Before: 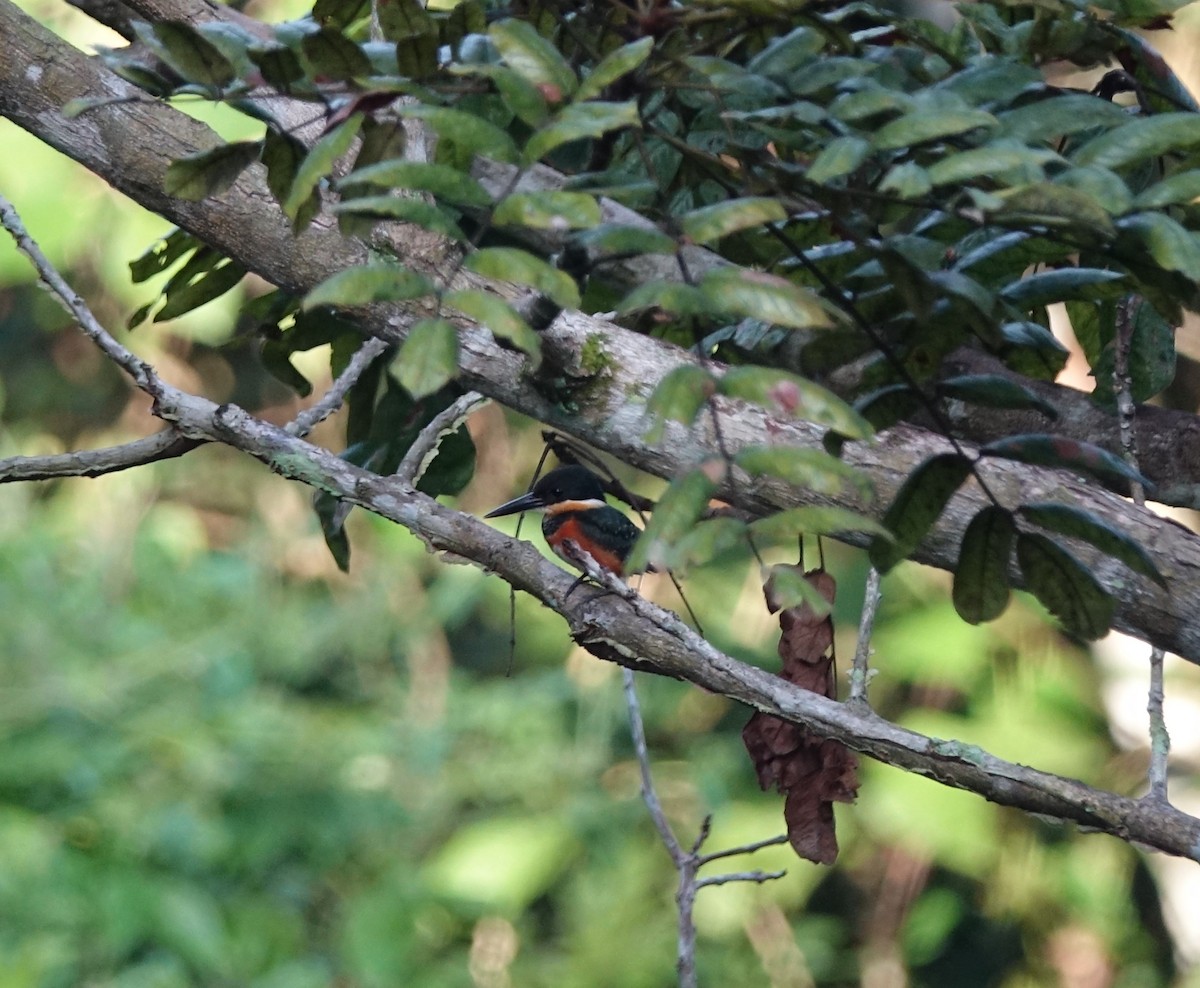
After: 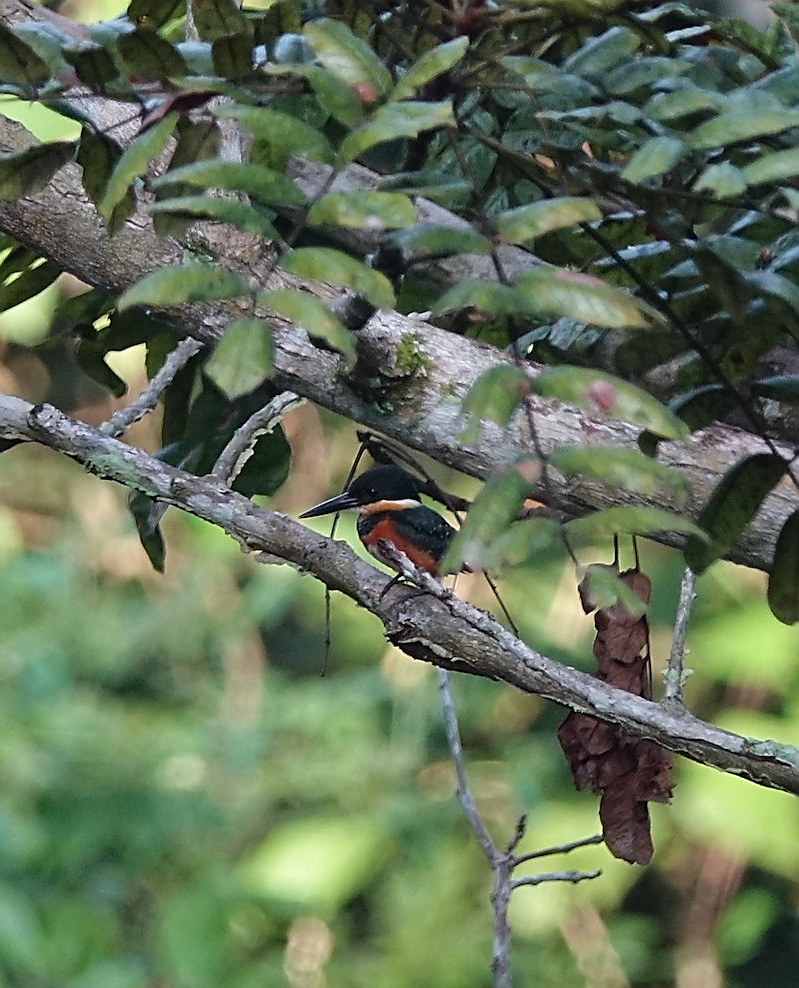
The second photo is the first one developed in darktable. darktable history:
sharpen: radius 1.4, amount 1.25, threshold 0.7
shadows and highlights: soften with gaussian
crop: left 15.419%, right 17.914%
